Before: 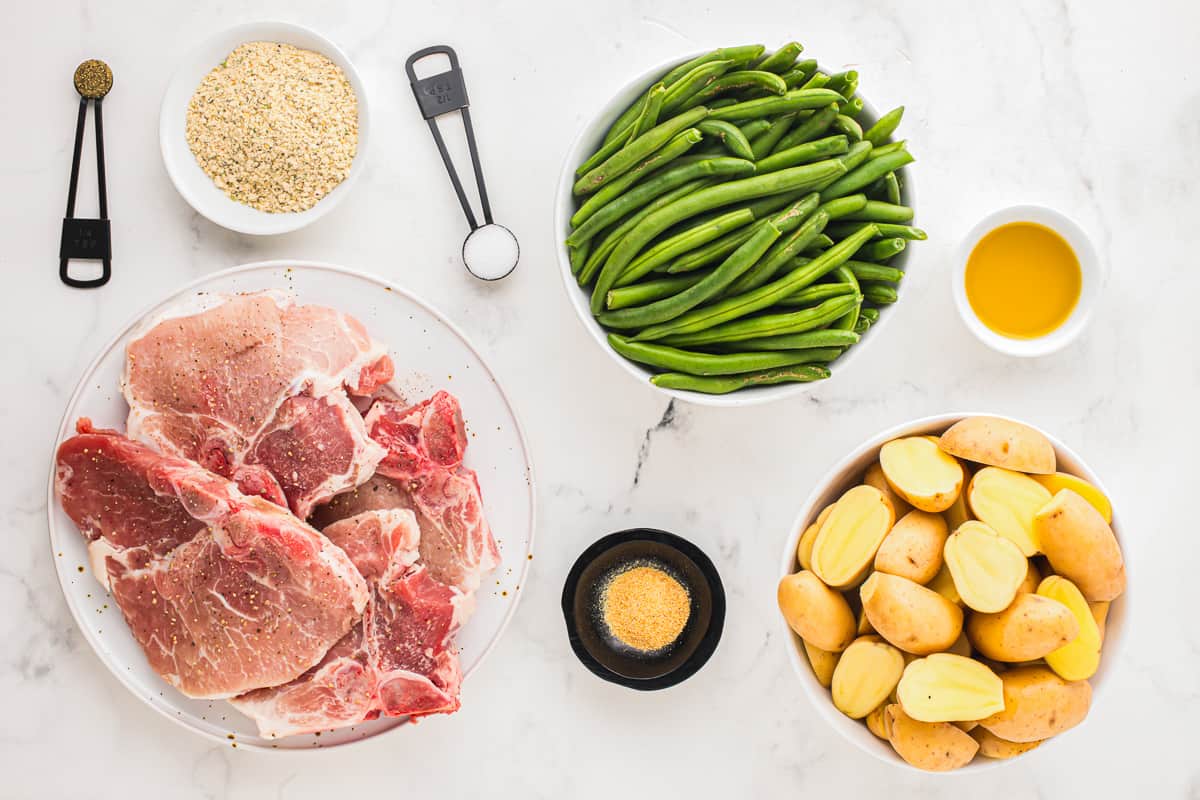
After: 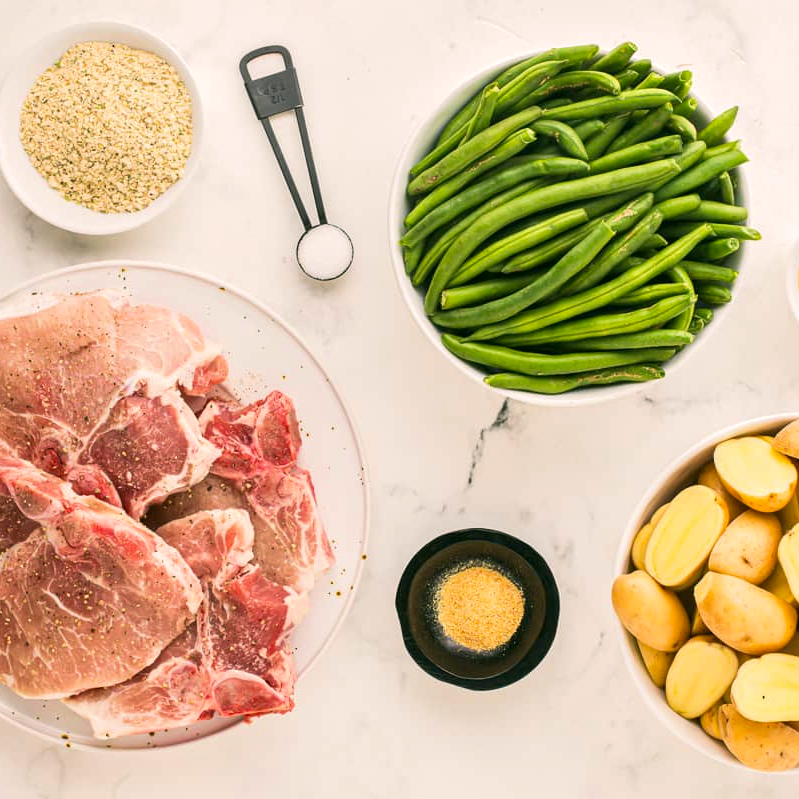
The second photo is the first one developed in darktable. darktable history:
tone equalizer: -8 EV 0.067 EV
color correction: highlights a* 4.03, highlights b* 4.92, shadows a* -7.31, shadows b* 4.88
velvia: on, module defaults
crop and rotate: left 13.875%, right 19.469%
contrast equalizer: octaves 7, y [[0.5, 0.5, 0.472, 0.5, 0.5, 0.5], [0.5 ×6], [0.5 ×6], [0 ×6], [0 ×6]], mix -0.996
